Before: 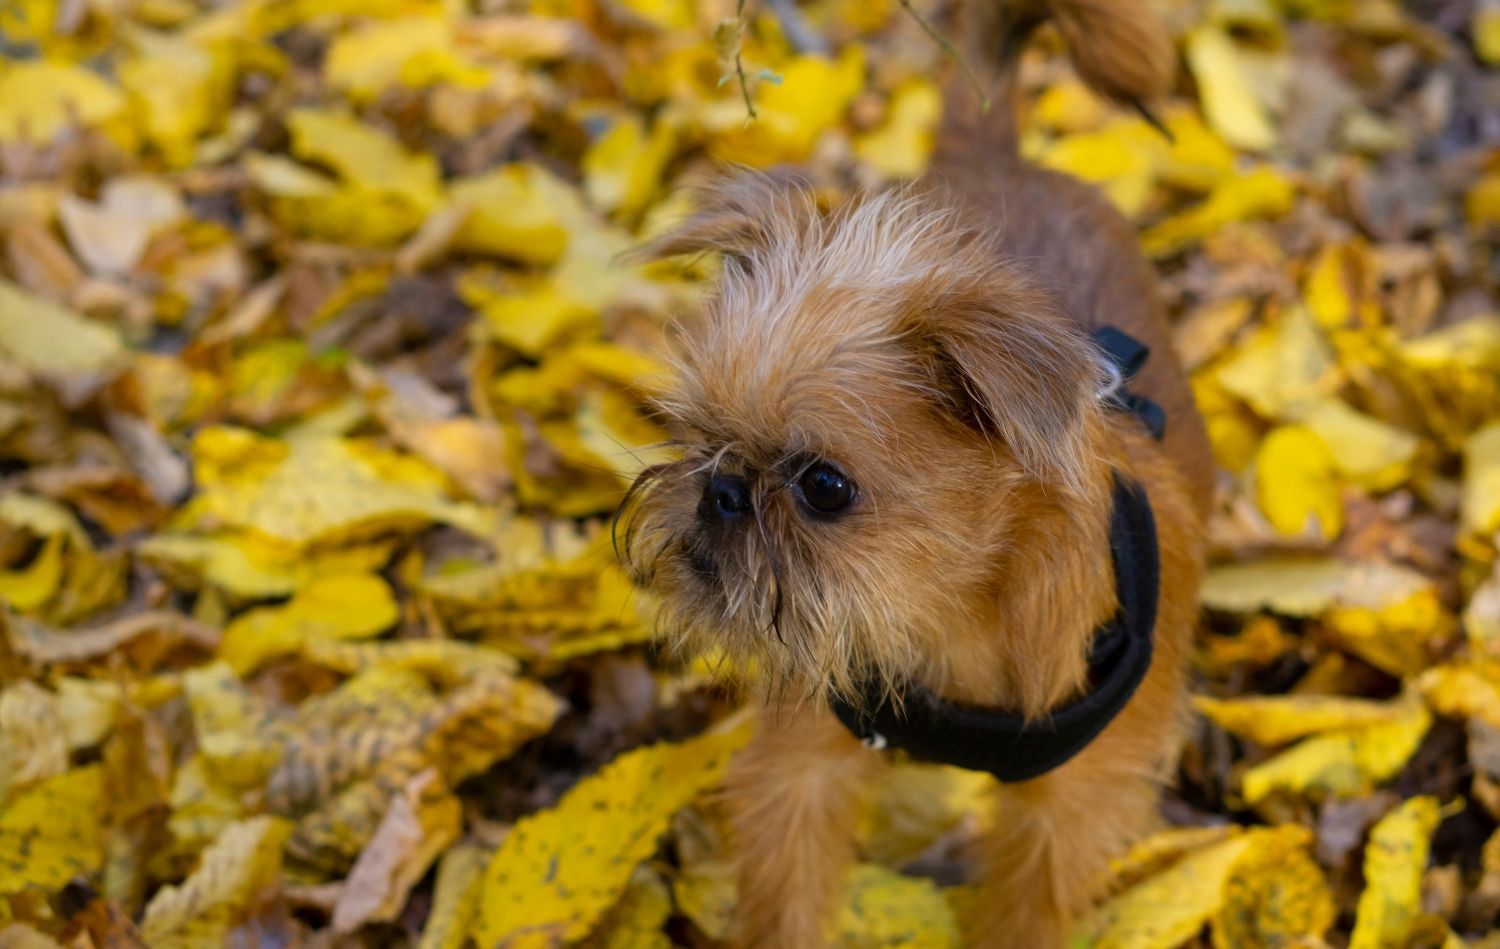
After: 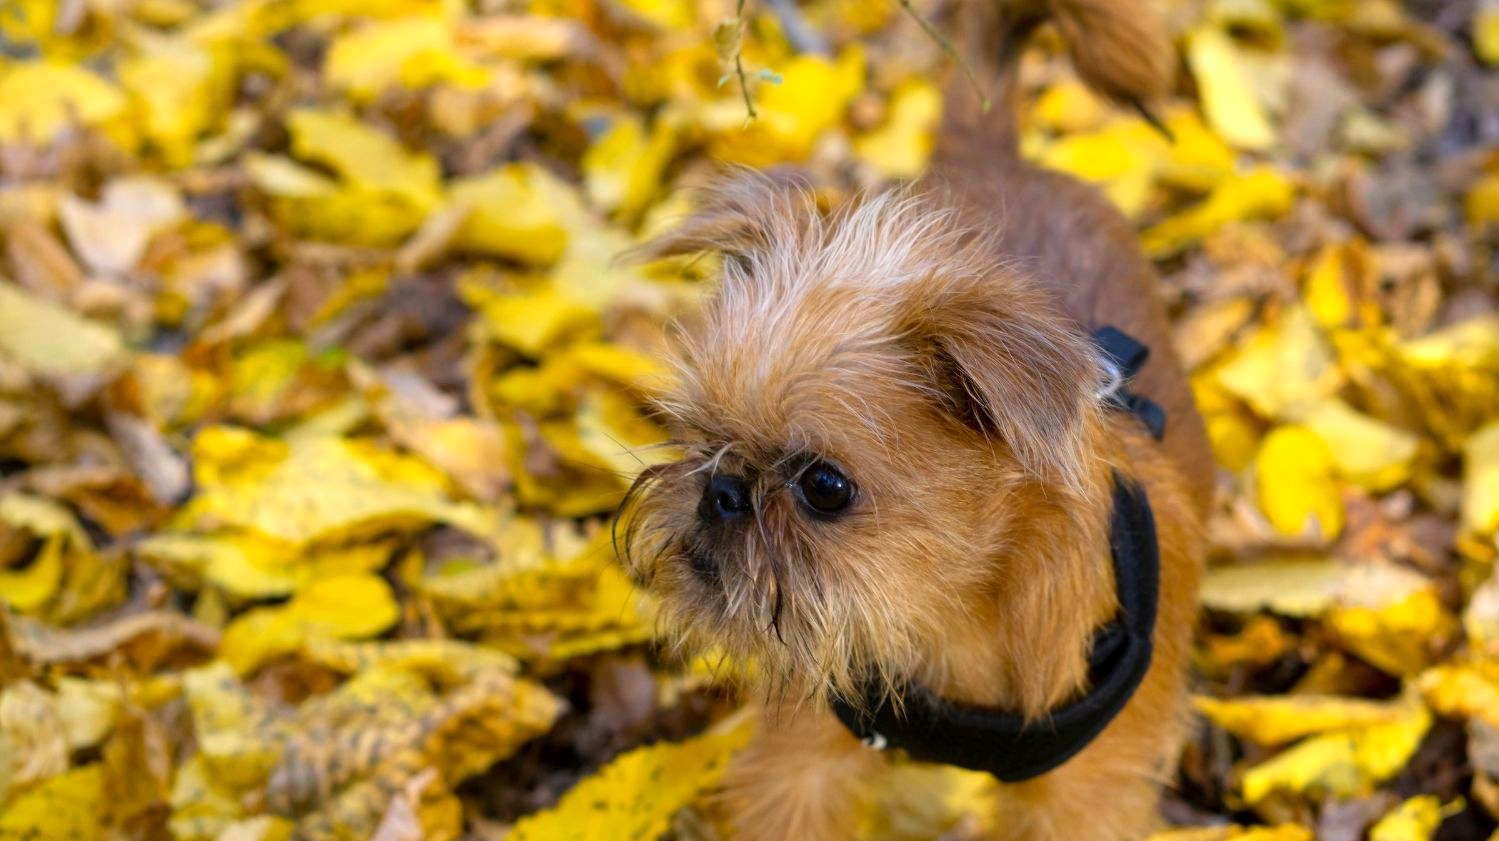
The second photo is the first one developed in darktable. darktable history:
crop and rotate: top 0%, bottom 11.346%
exposure: black level correction 0.001, exposure 0.498 EV, compensate highlight preservation false
